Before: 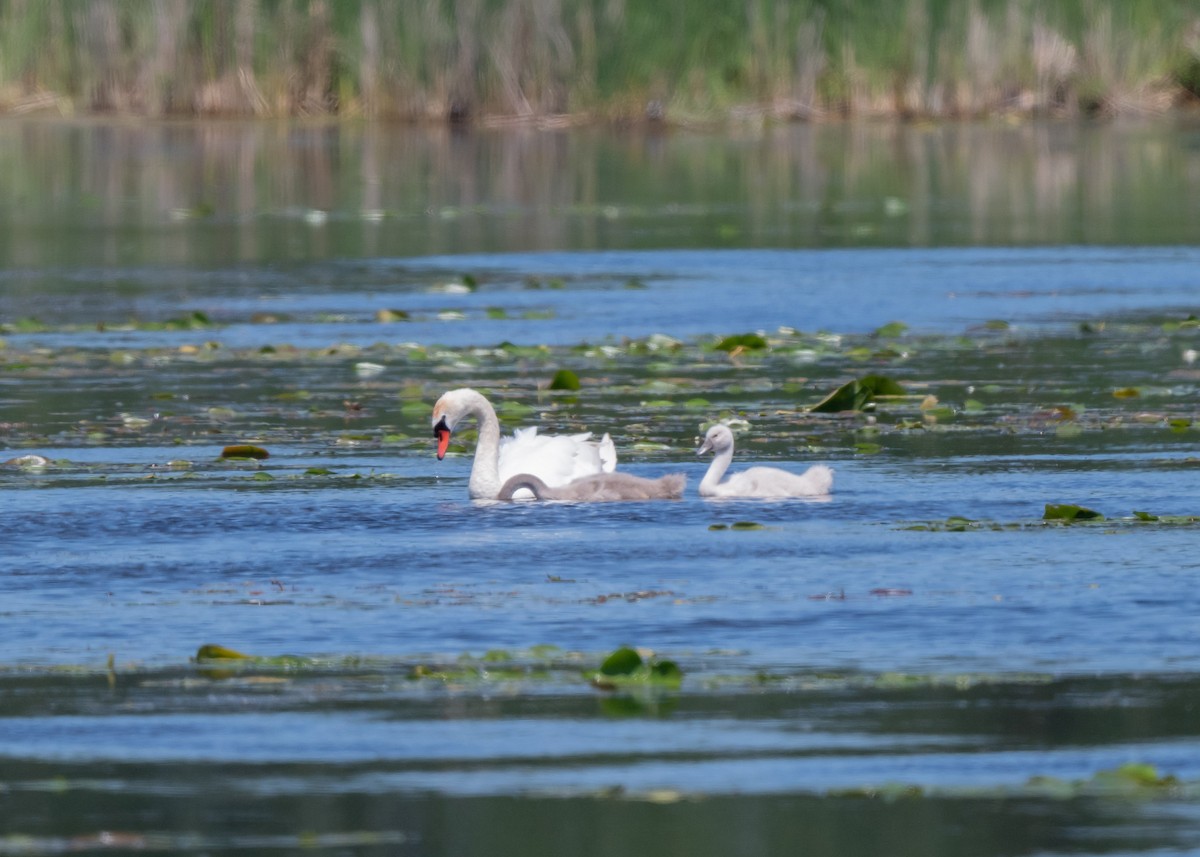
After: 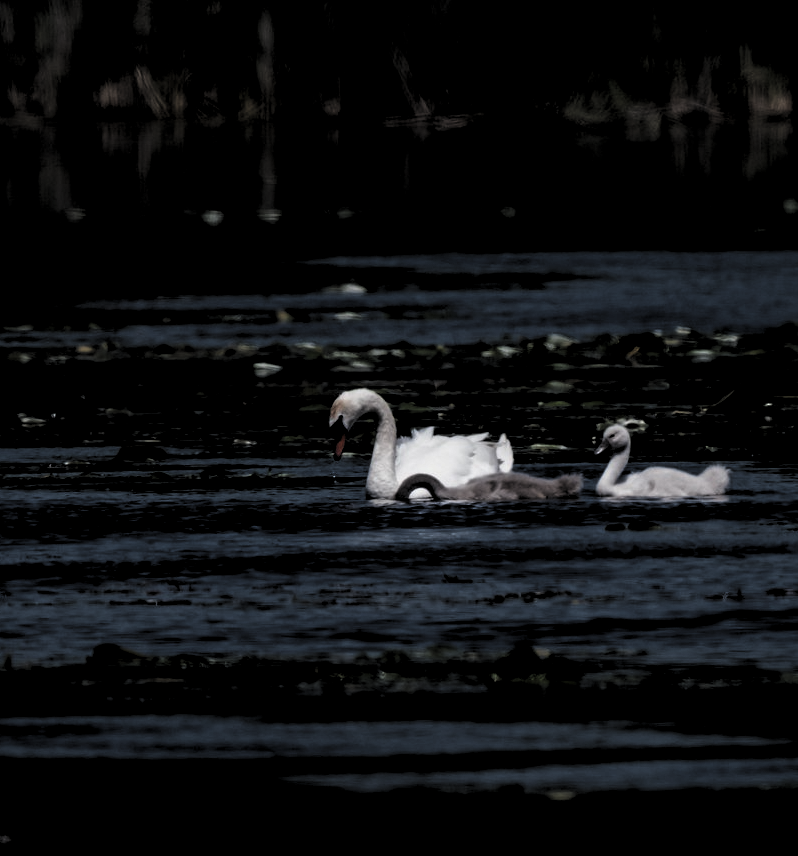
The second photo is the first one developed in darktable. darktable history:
sharpen: radius 5.342, amount 0.31, threshold 26.535
crop and rotate: left 8.655%, right 24.78%
exposure: black level correction -0.021, exposure -0.039 EV, compensate highlight preservation false
levels: levels [0.514, 0.759, 1]
